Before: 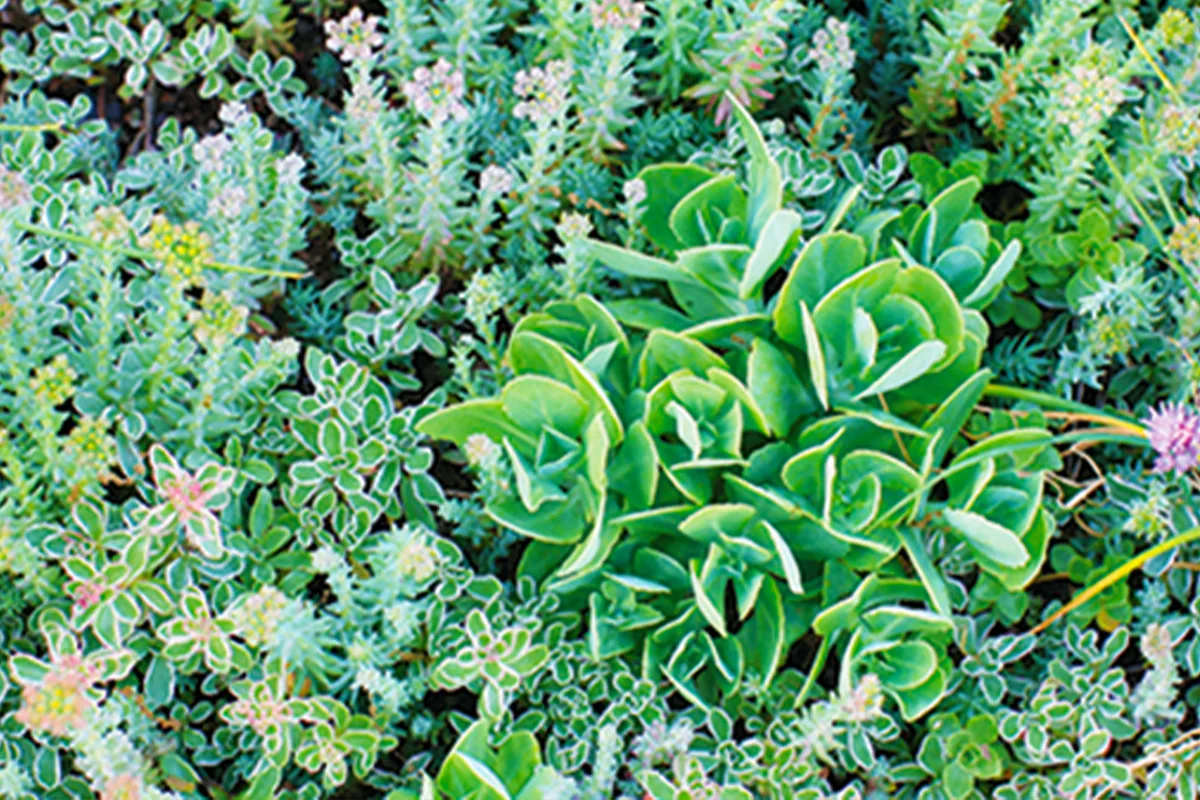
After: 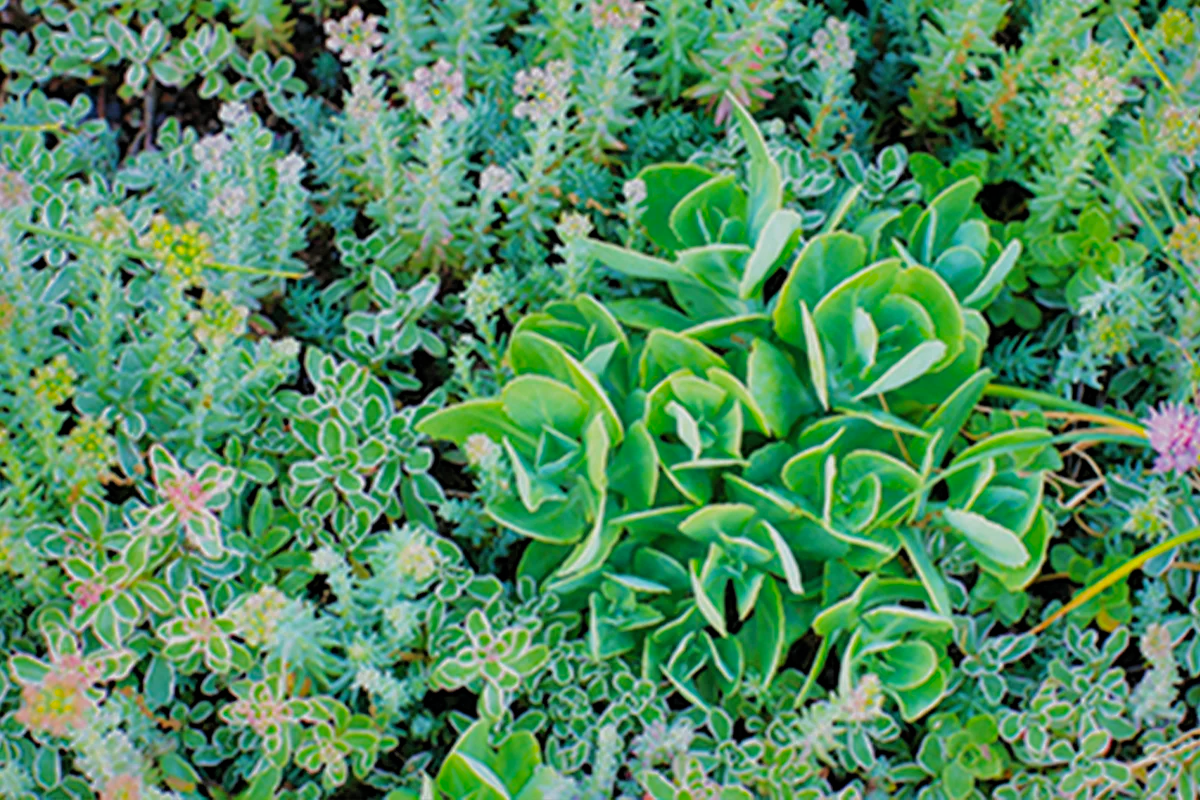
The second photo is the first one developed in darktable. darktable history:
shadows and highlights: shadows 25, highlights -70
exposure: black level correction 0.001, compensate highlight preservation false
filmic rgb: black relative exposure -9.5 EV, white relative exposure 3.02 EV, hardness 6.12
